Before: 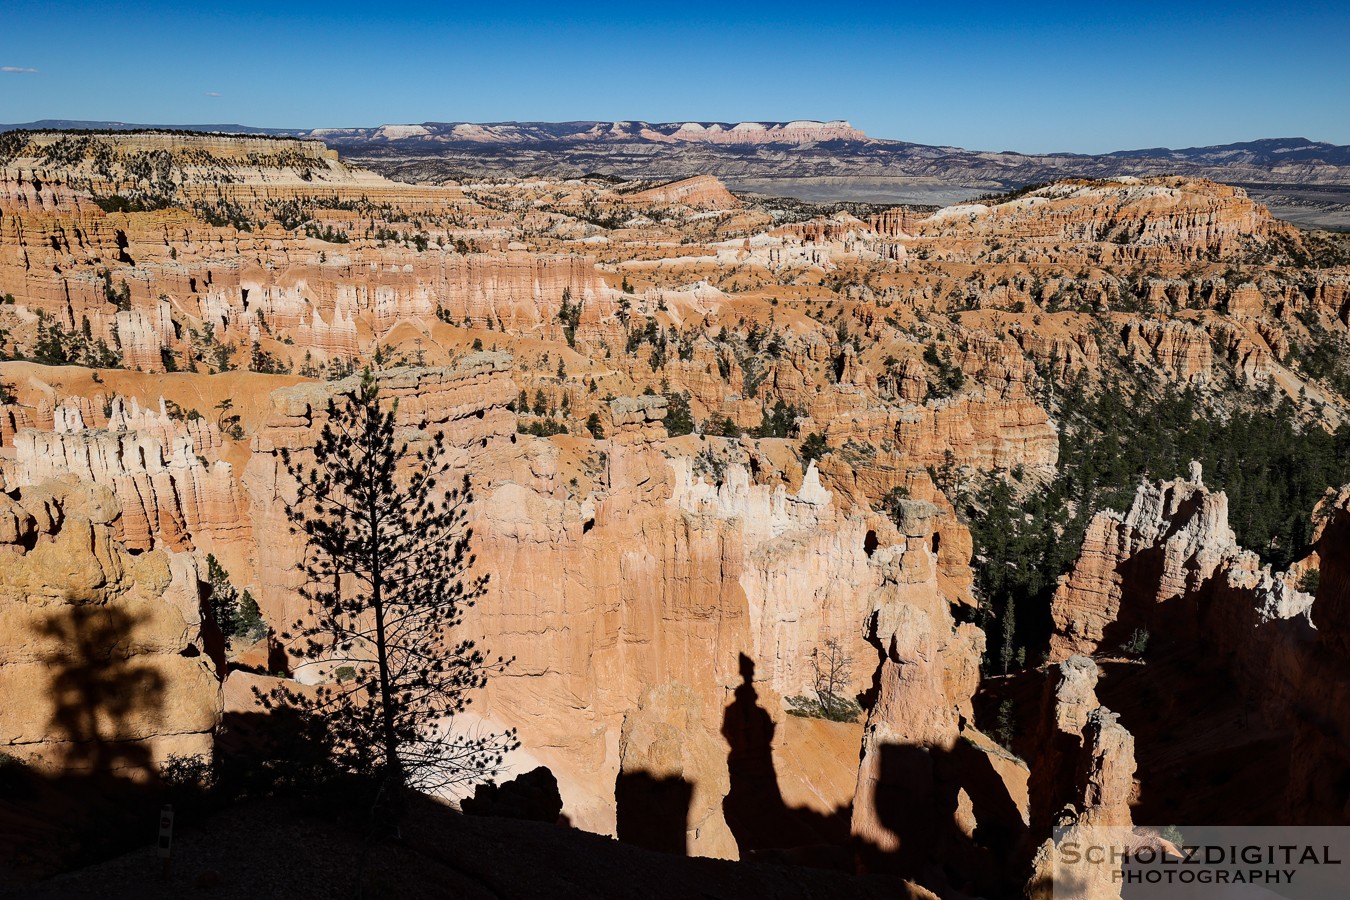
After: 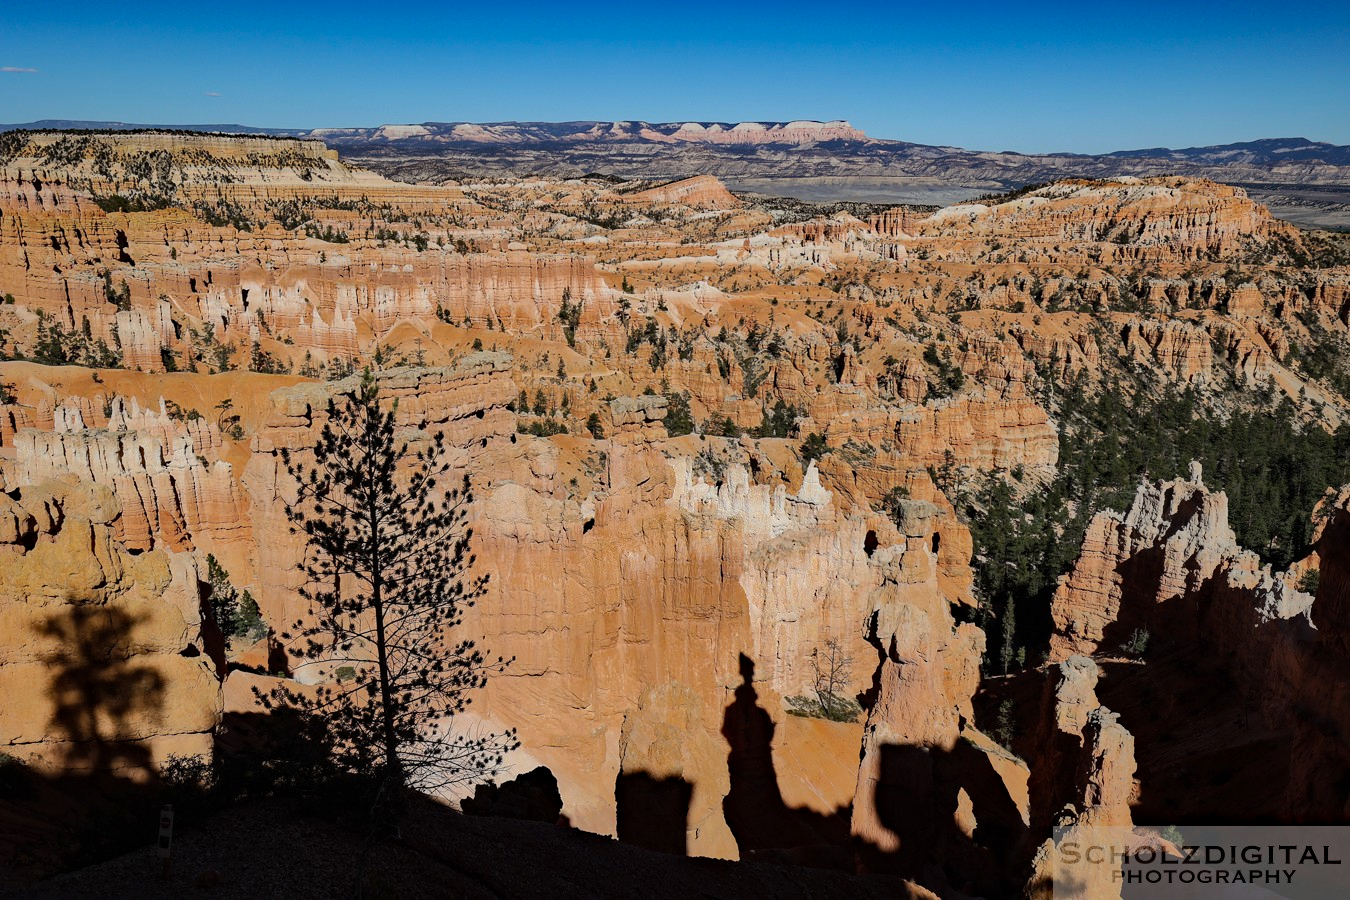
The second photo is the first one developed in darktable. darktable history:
haze removal: compatibility mode true, adaptive false
shadows and highlights: shadows 25, highlights -70
